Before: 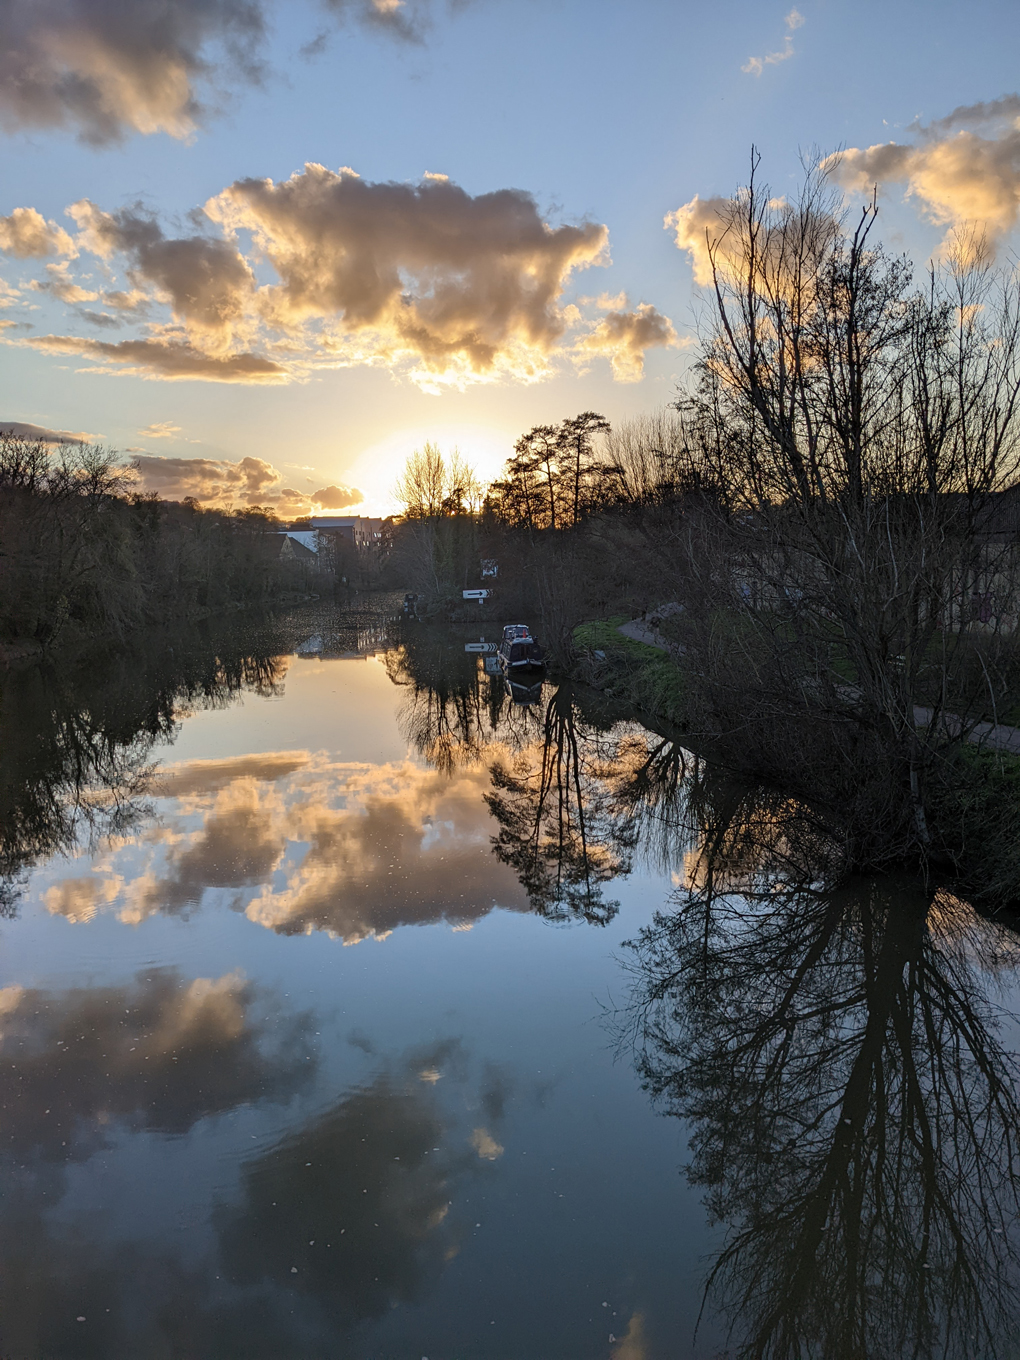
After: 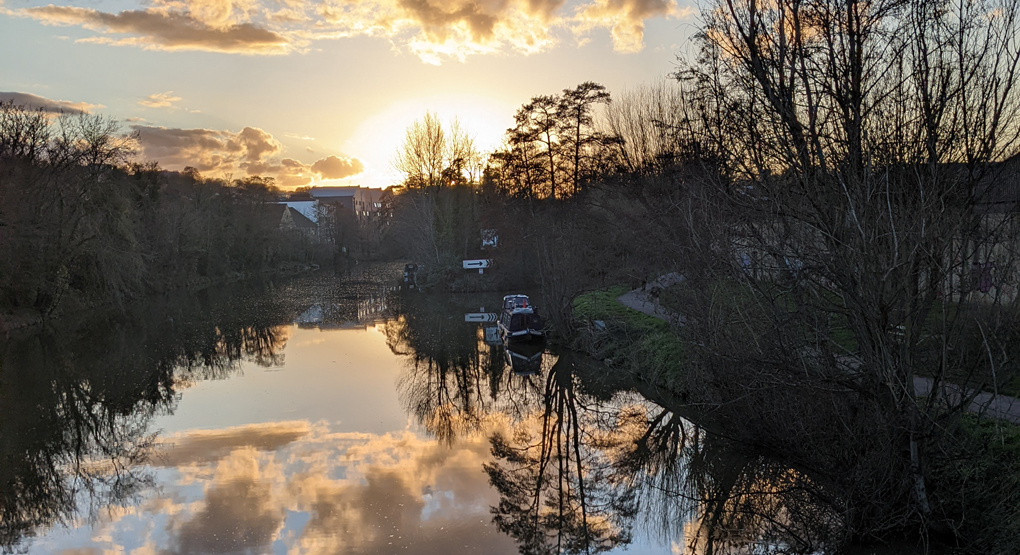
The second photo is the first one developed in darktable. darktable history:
crop and rotate: top 24.31%, bottom 34.815%
